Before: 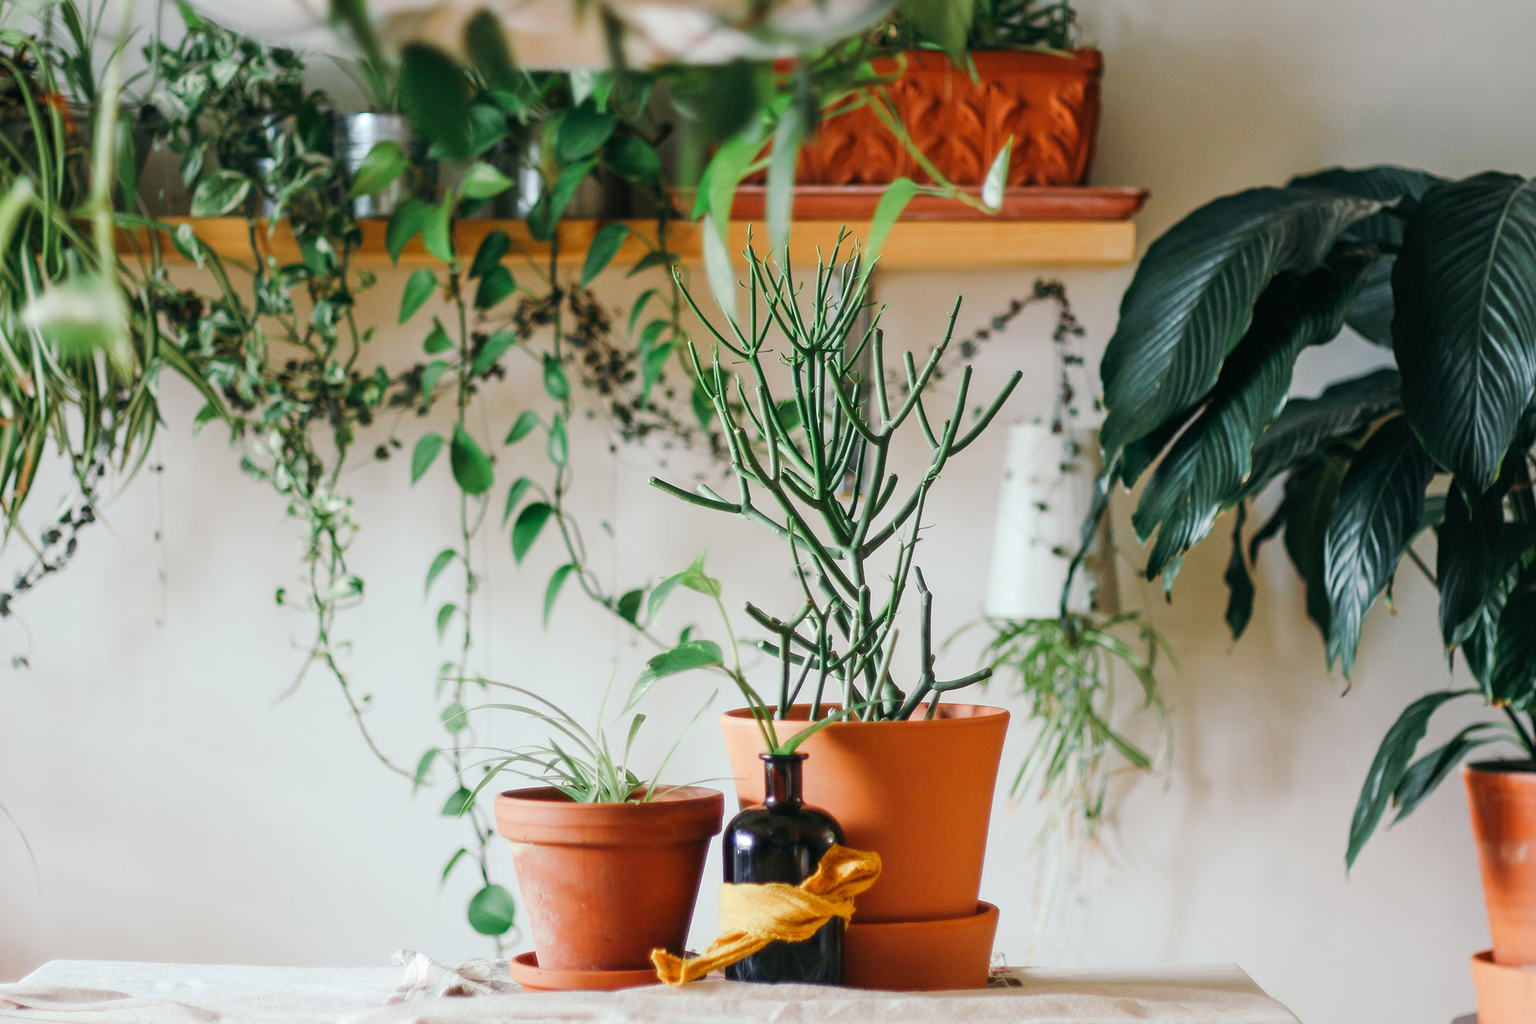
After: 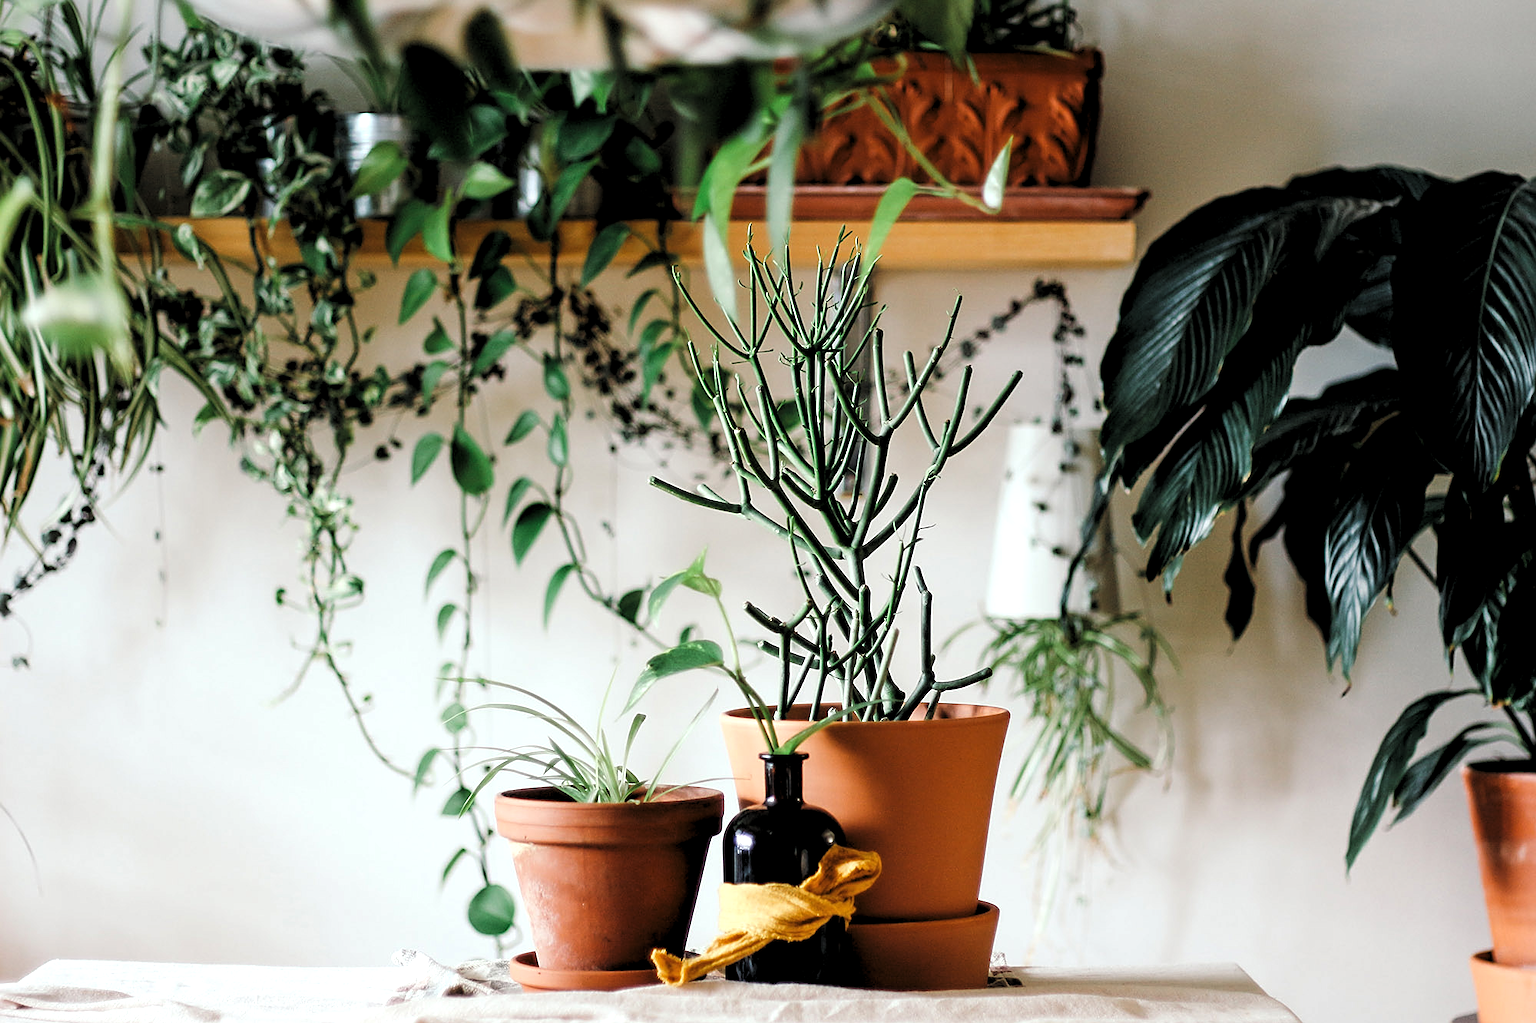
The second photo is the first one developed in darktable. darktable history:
sharpen: on, module defaults
levels: levels [0.182, 0.542, 0.902]
